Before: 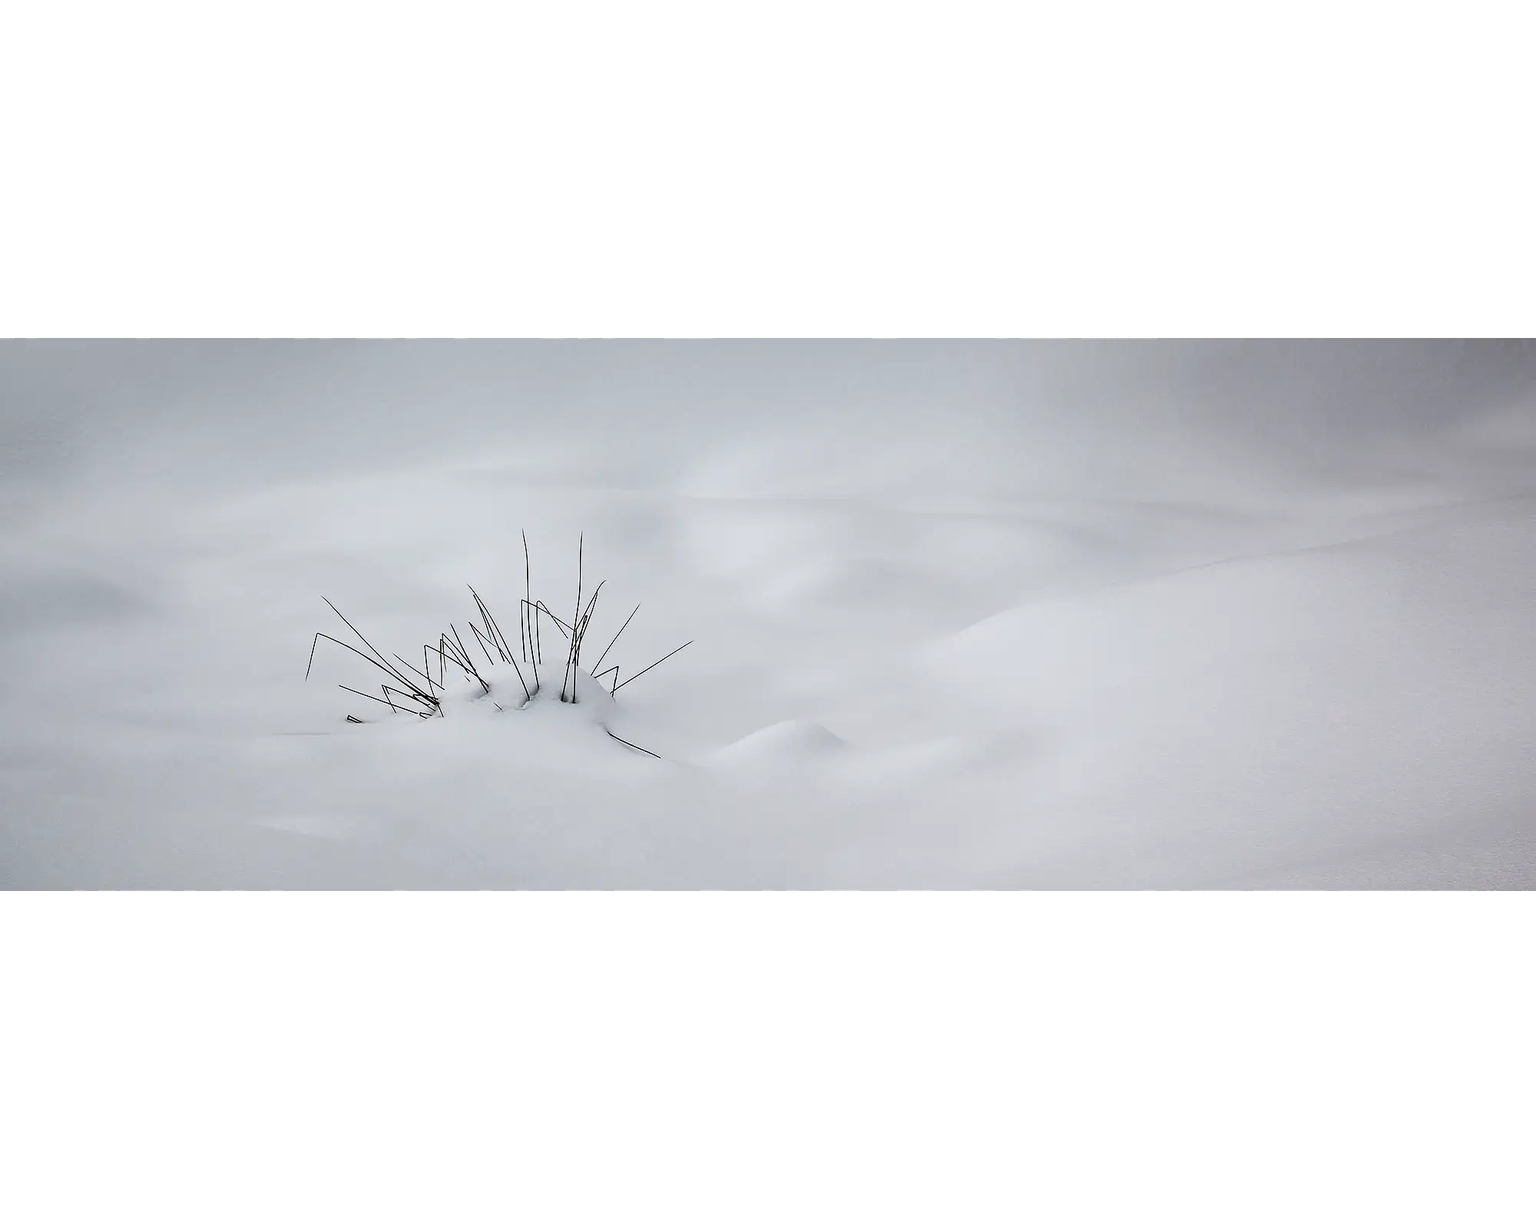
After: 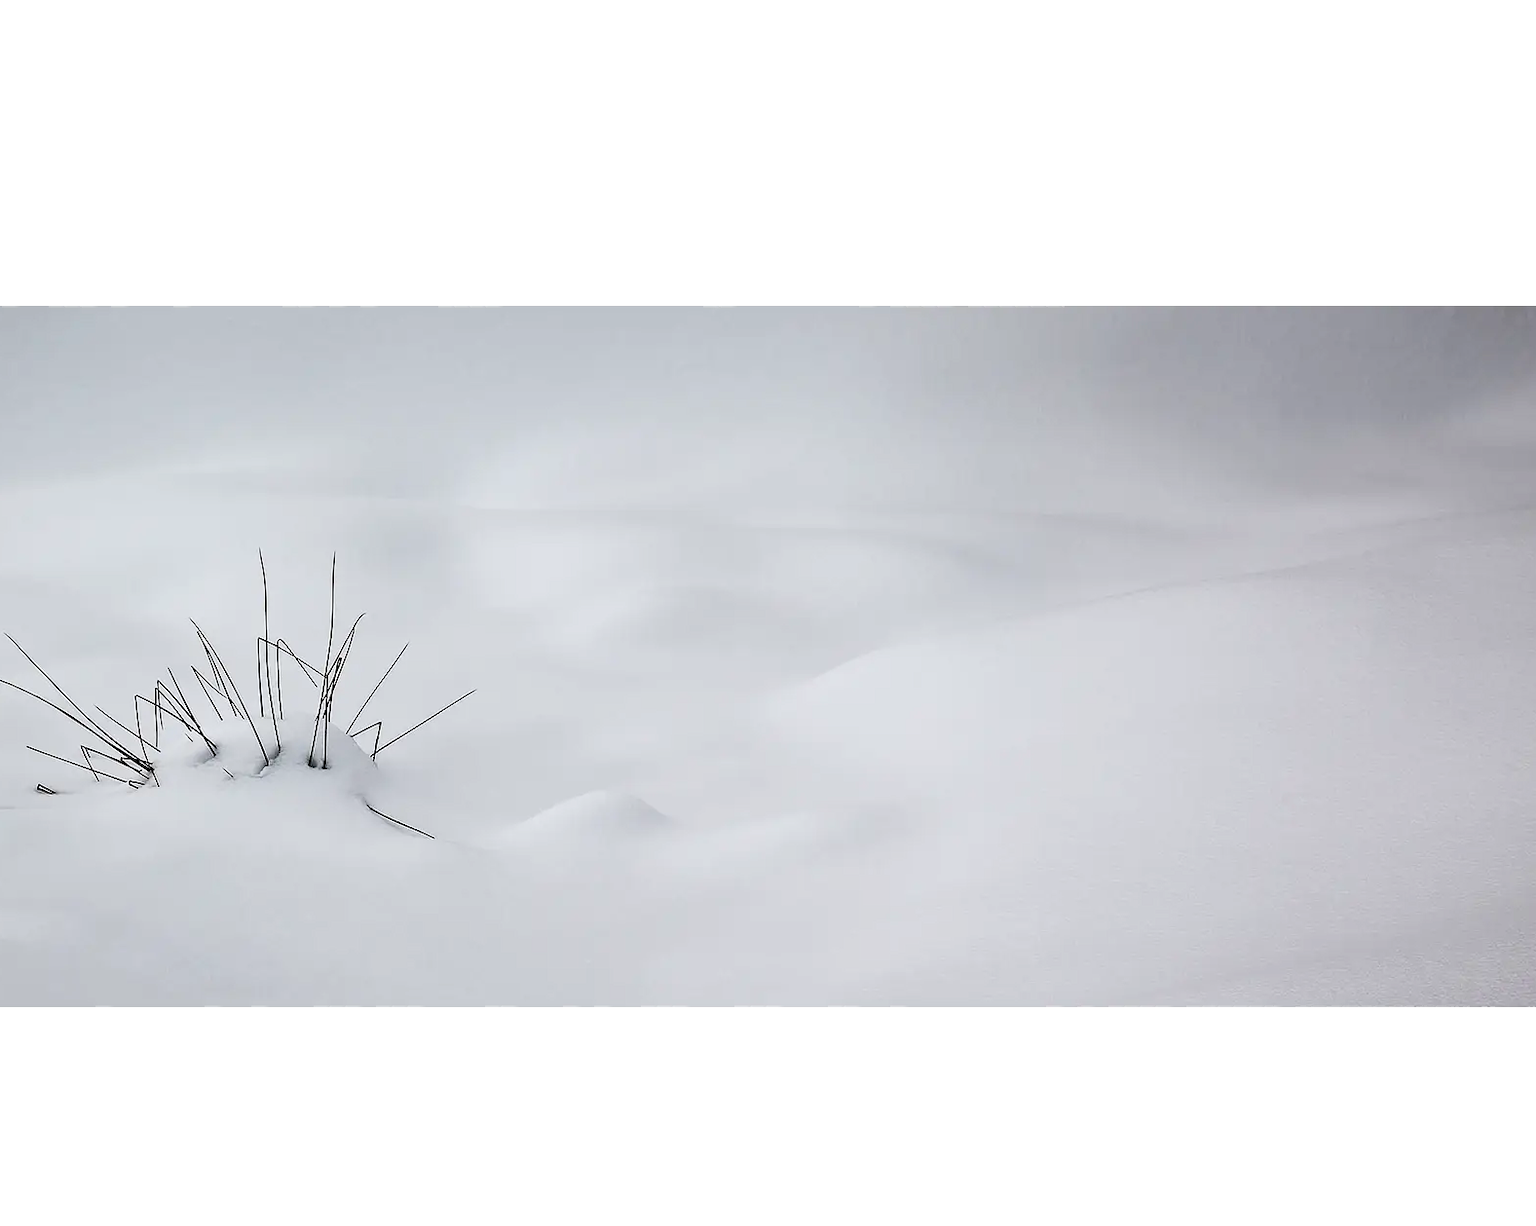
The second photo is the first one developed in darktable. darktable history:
color balance rgb: perceptual brilliance grading › global brilliance -48.39%
exposure: compensate highlight preservation false
levels: mode automatic, black 0.023%, white 99.97%, levels [0.062, 0.494, 0.925]
crop and rotate: left 20.74%, top 7.912%, right 0.375%, bottom 13.378%
